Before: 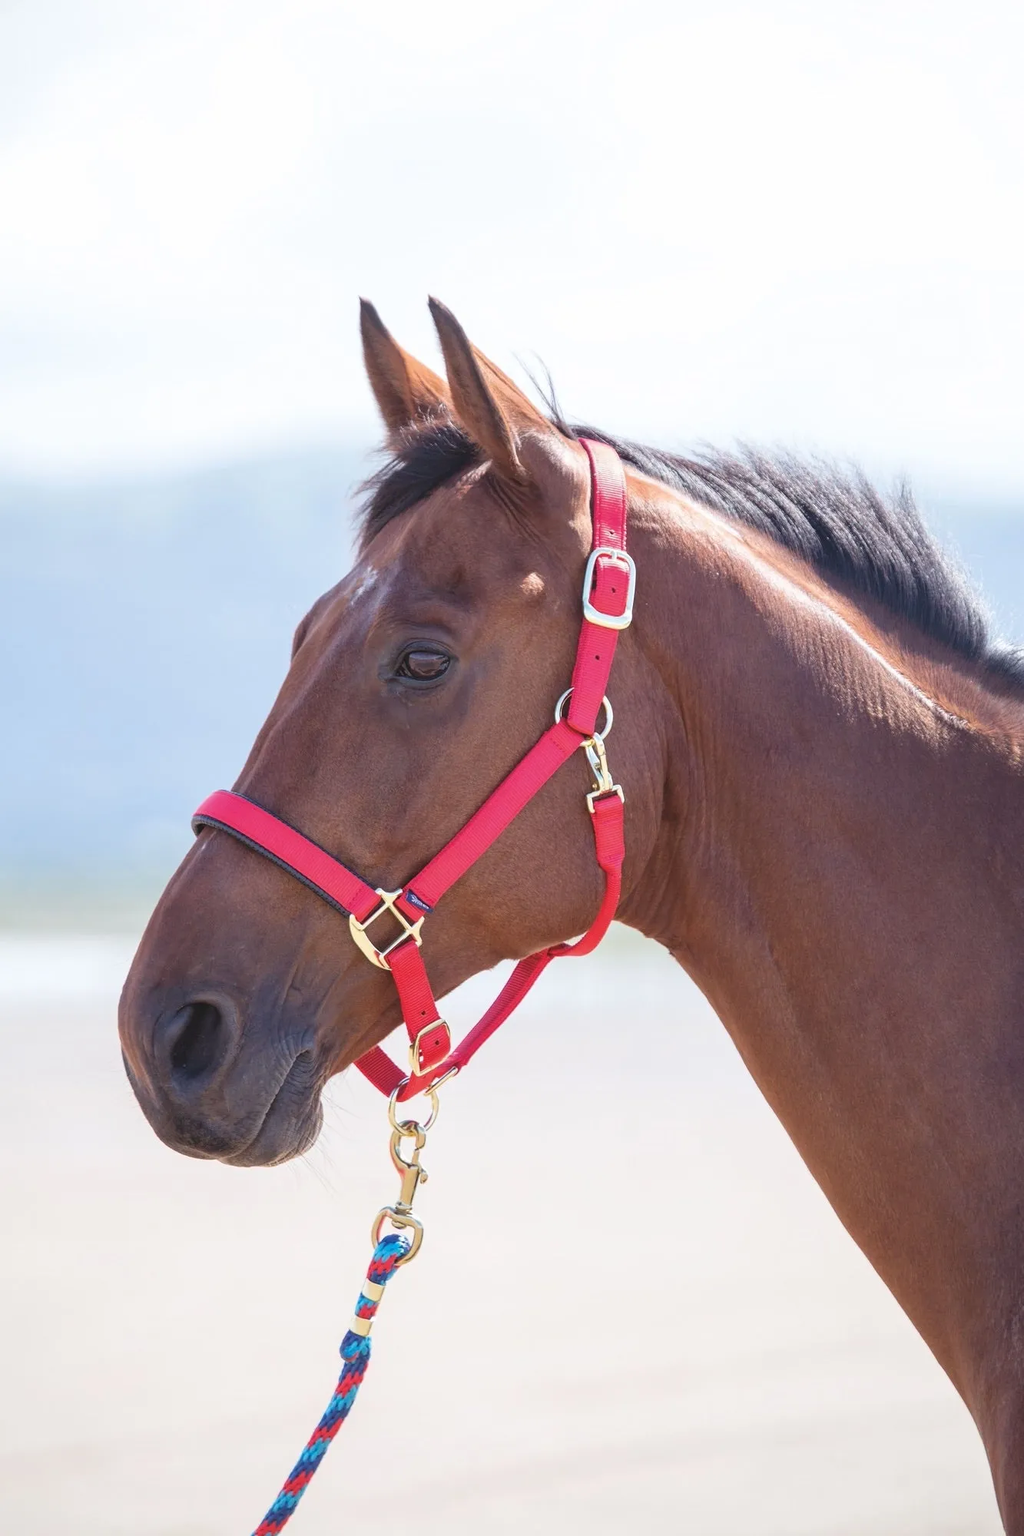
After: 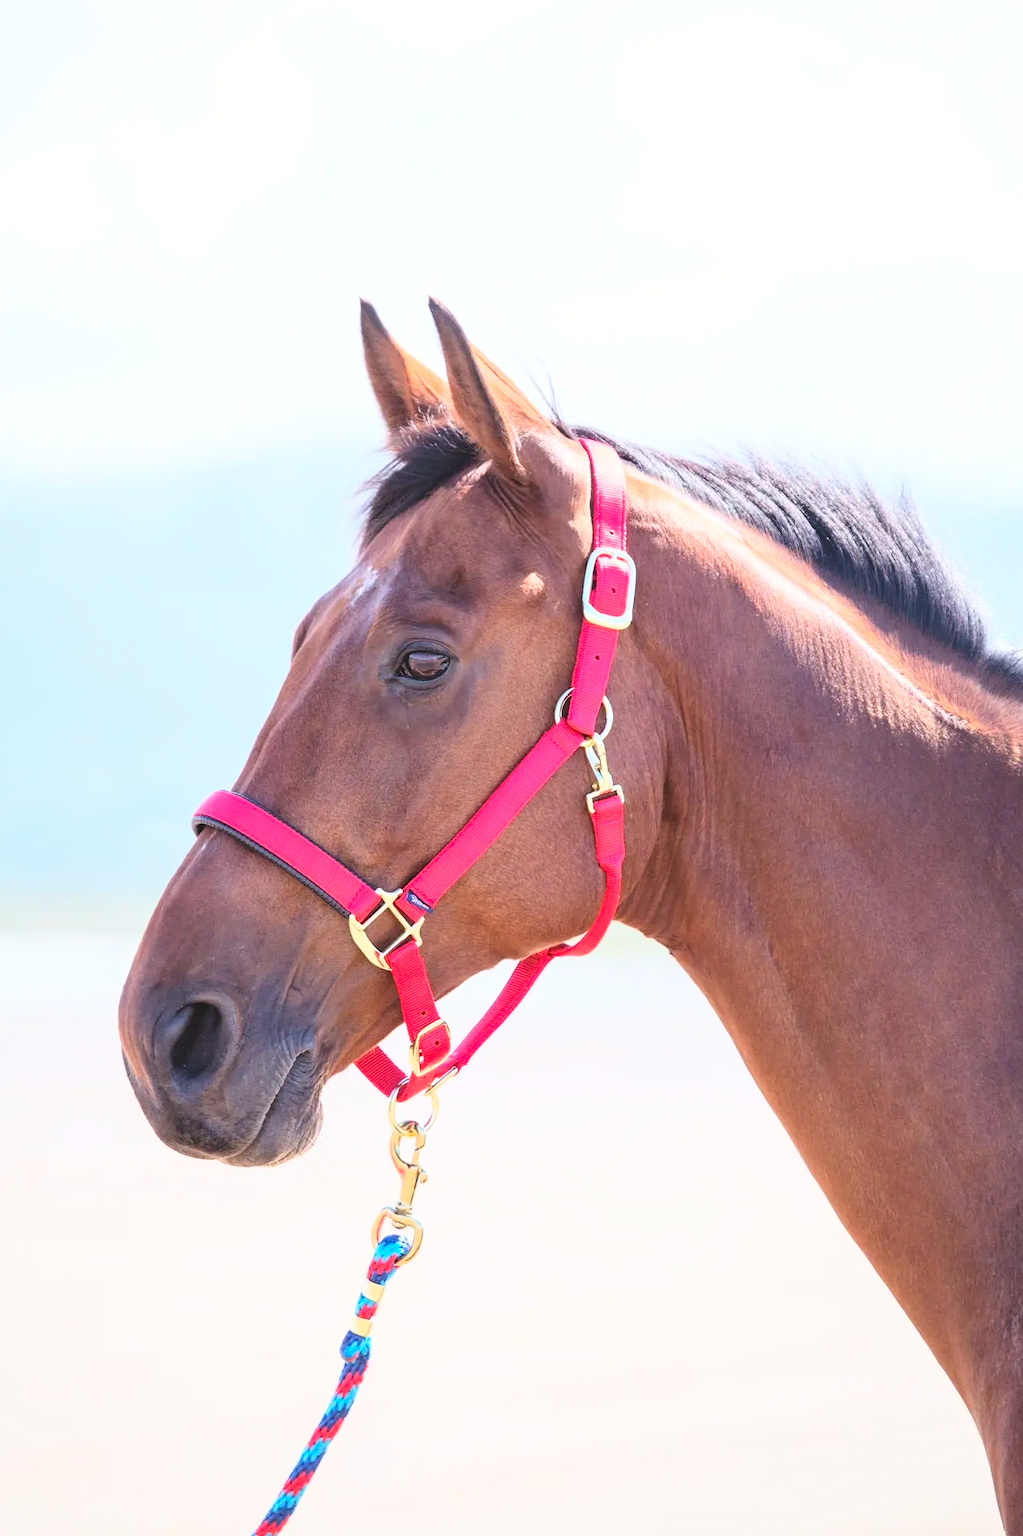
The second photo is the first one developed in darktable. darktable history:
contrast brightness saturation: contrast 0.2, brightness 0.16, saturation 0.22
tone curve: curves: ch0 [(0, 0) (0.004, 0.001) (0.133, 0.112) (0.325, 0.362) (0.832, 0.893) (1, 1)], color space Lab, linked channels, preserve colors none
